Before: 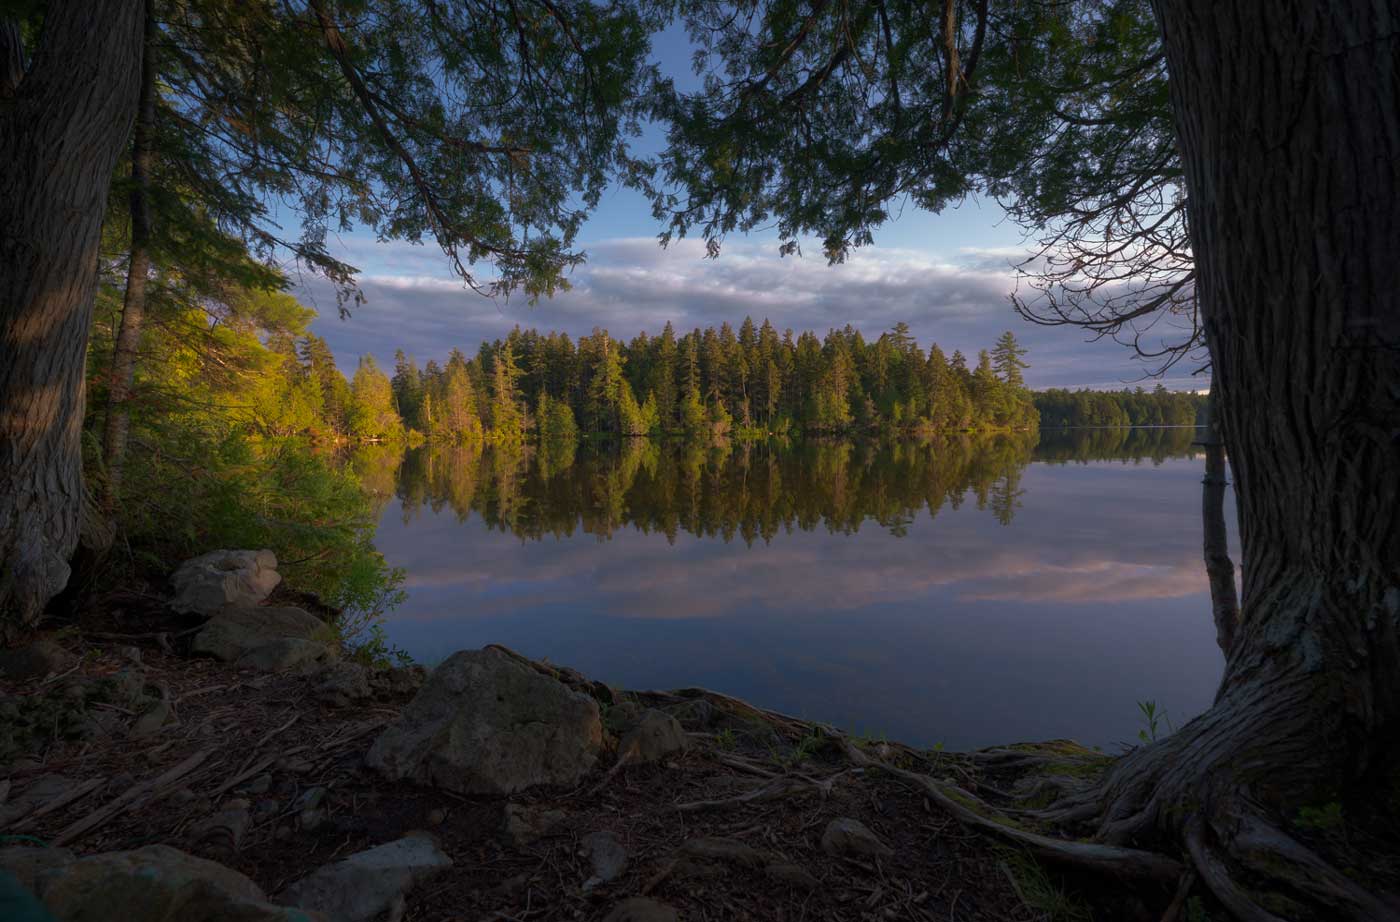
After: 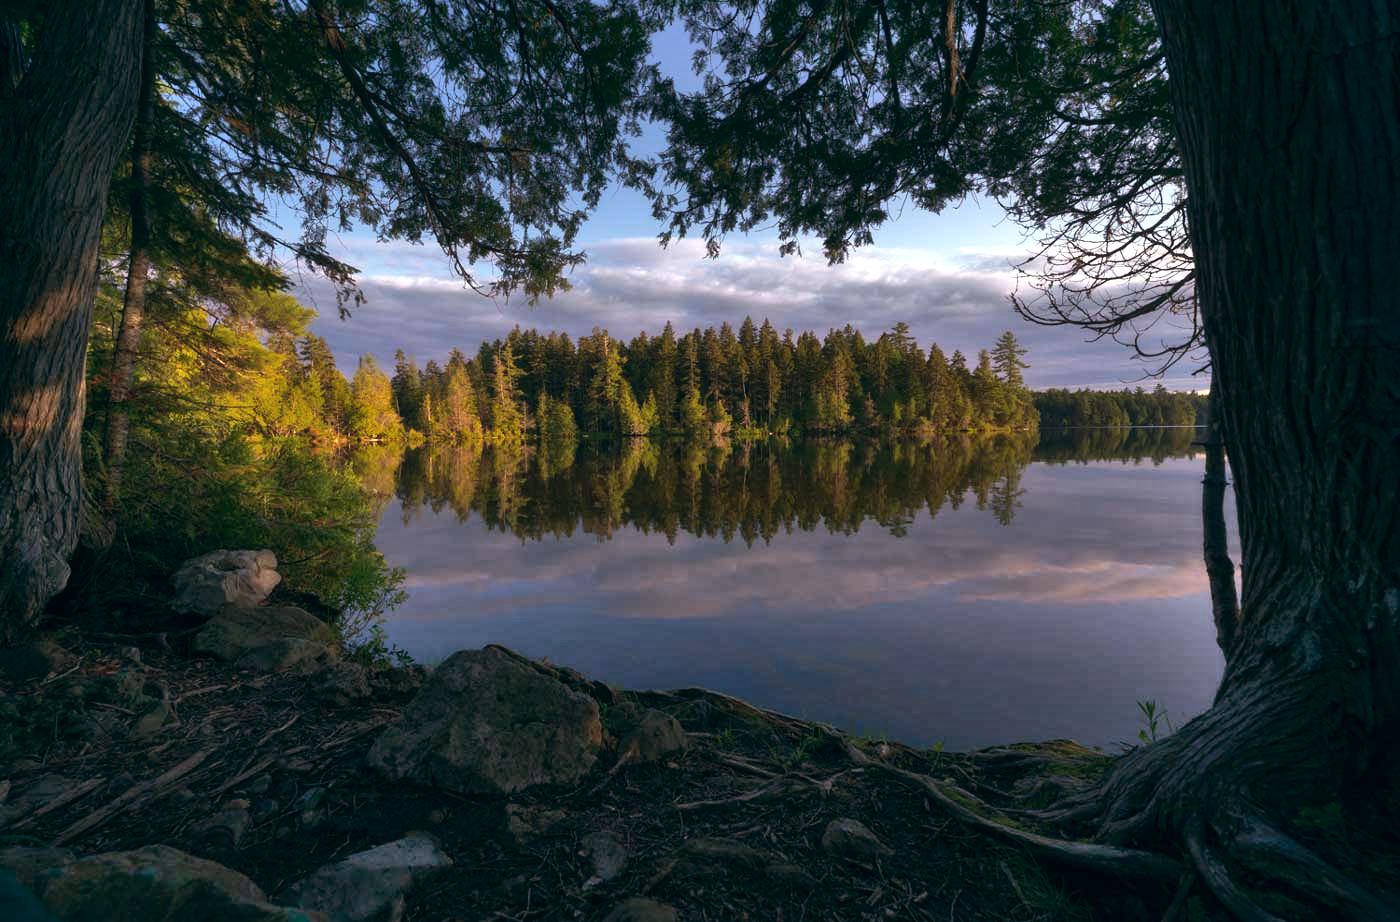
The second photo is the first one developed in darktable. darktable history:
color balance: lift [1, 0.998, 1.001, 1.002], gamma [1, 1.02, 1, 0.98], gain [1, 1.02, 1.003, 0.98]
tone equalizer: -8 EV -0.75 EV, -7 EV -0.7 EV, -6 EV -0.6 EV, -5 EV -0.4 EV, -3 EV 0.4 EV, -2 EV 0.6 EV, -1 EV 0.7 EV, +0 EV 0.75 EV, edges refinement/feathering 500, mask exposure compensation -1.57 EV, preserve details no
shadows and highlights: low approximation 0.01, soften with gaussian
